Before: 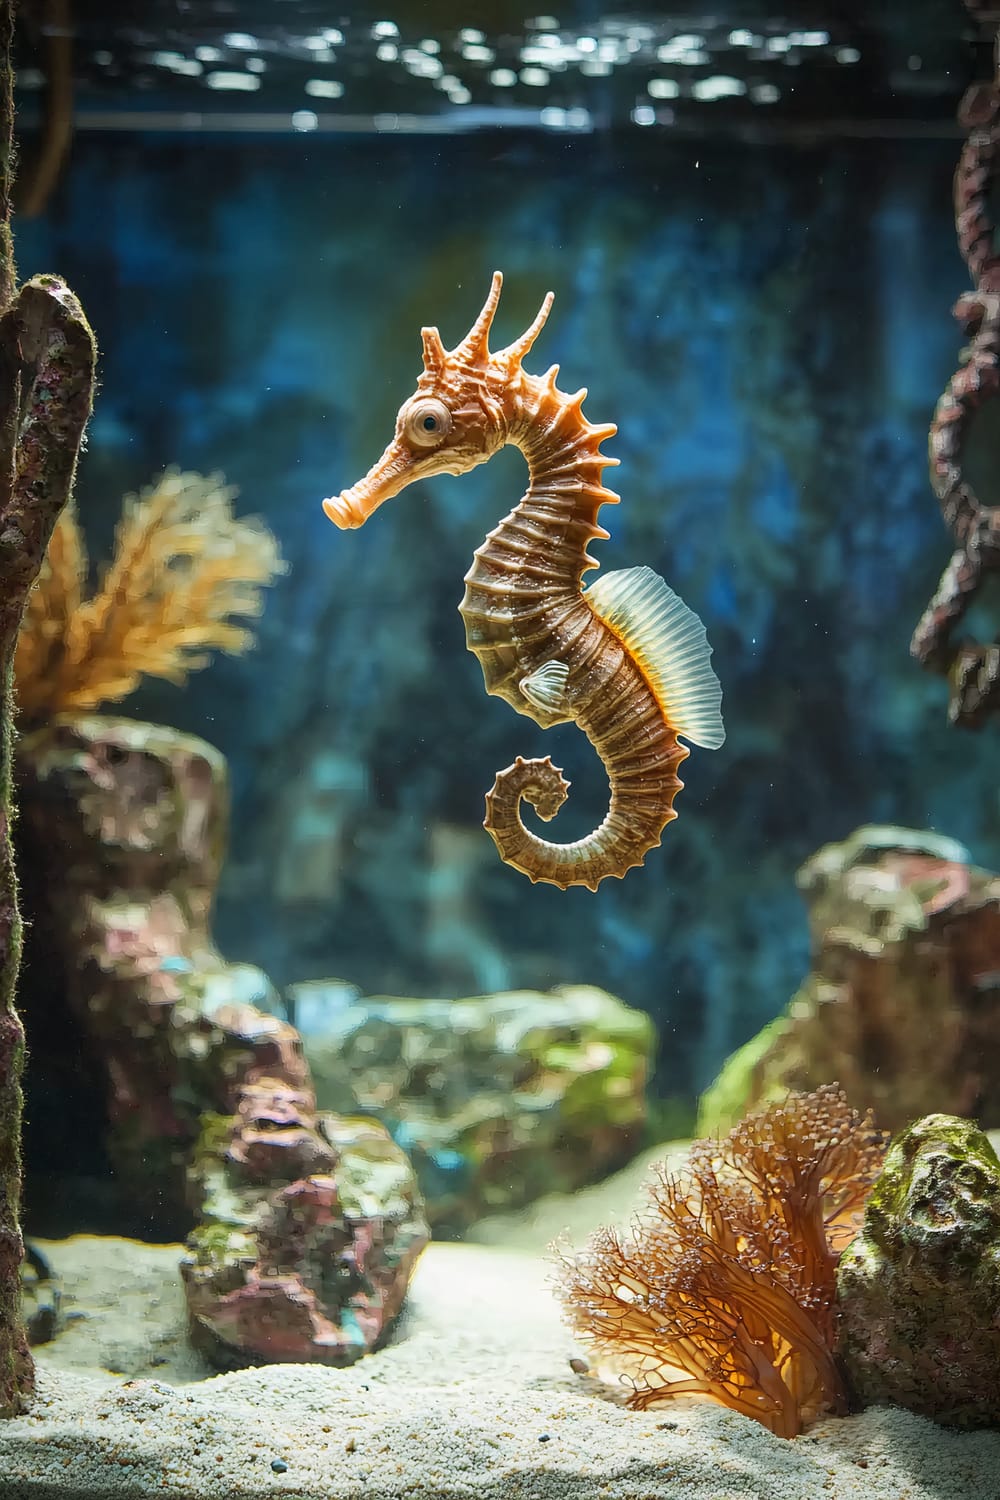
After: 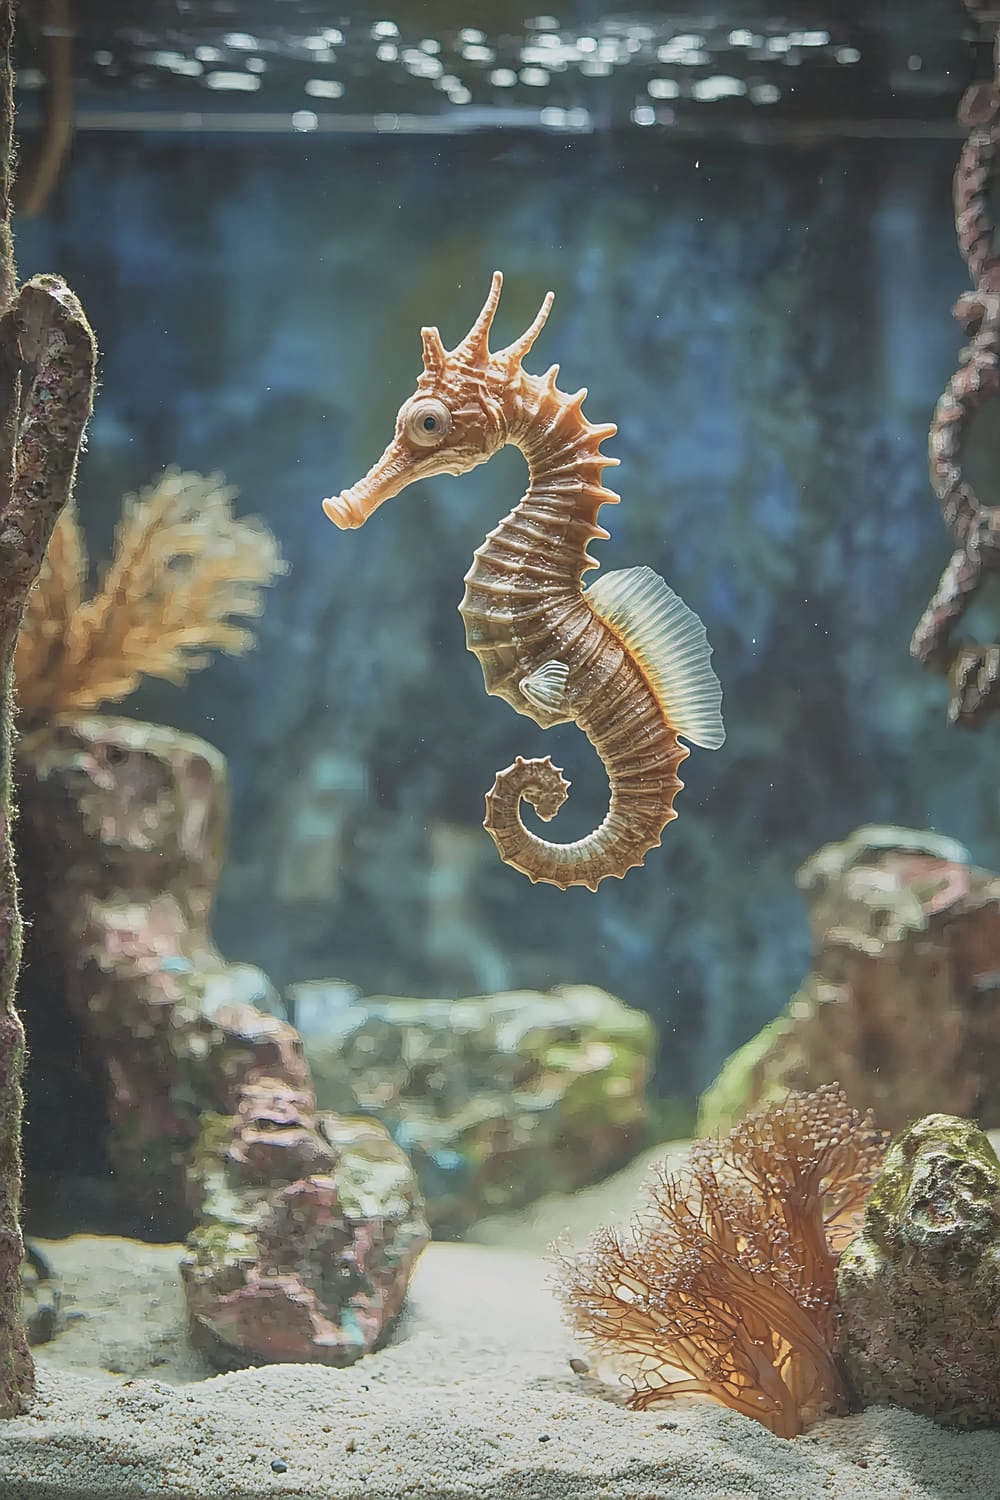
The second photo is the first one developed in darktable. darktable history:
tone equalizer: -8 EV 1 EV, -7 EV 1 EV, -6 EV 1 EV, -5 EV 1 EV, -4 EV 1 EV, -3 EV 0.75 EV, -2 EV 0.5 EV, -1 EV 0.25 EV
contrast brightness saturation: contrast -0.26, saturation -0.43
sharpen: on, module defaults
